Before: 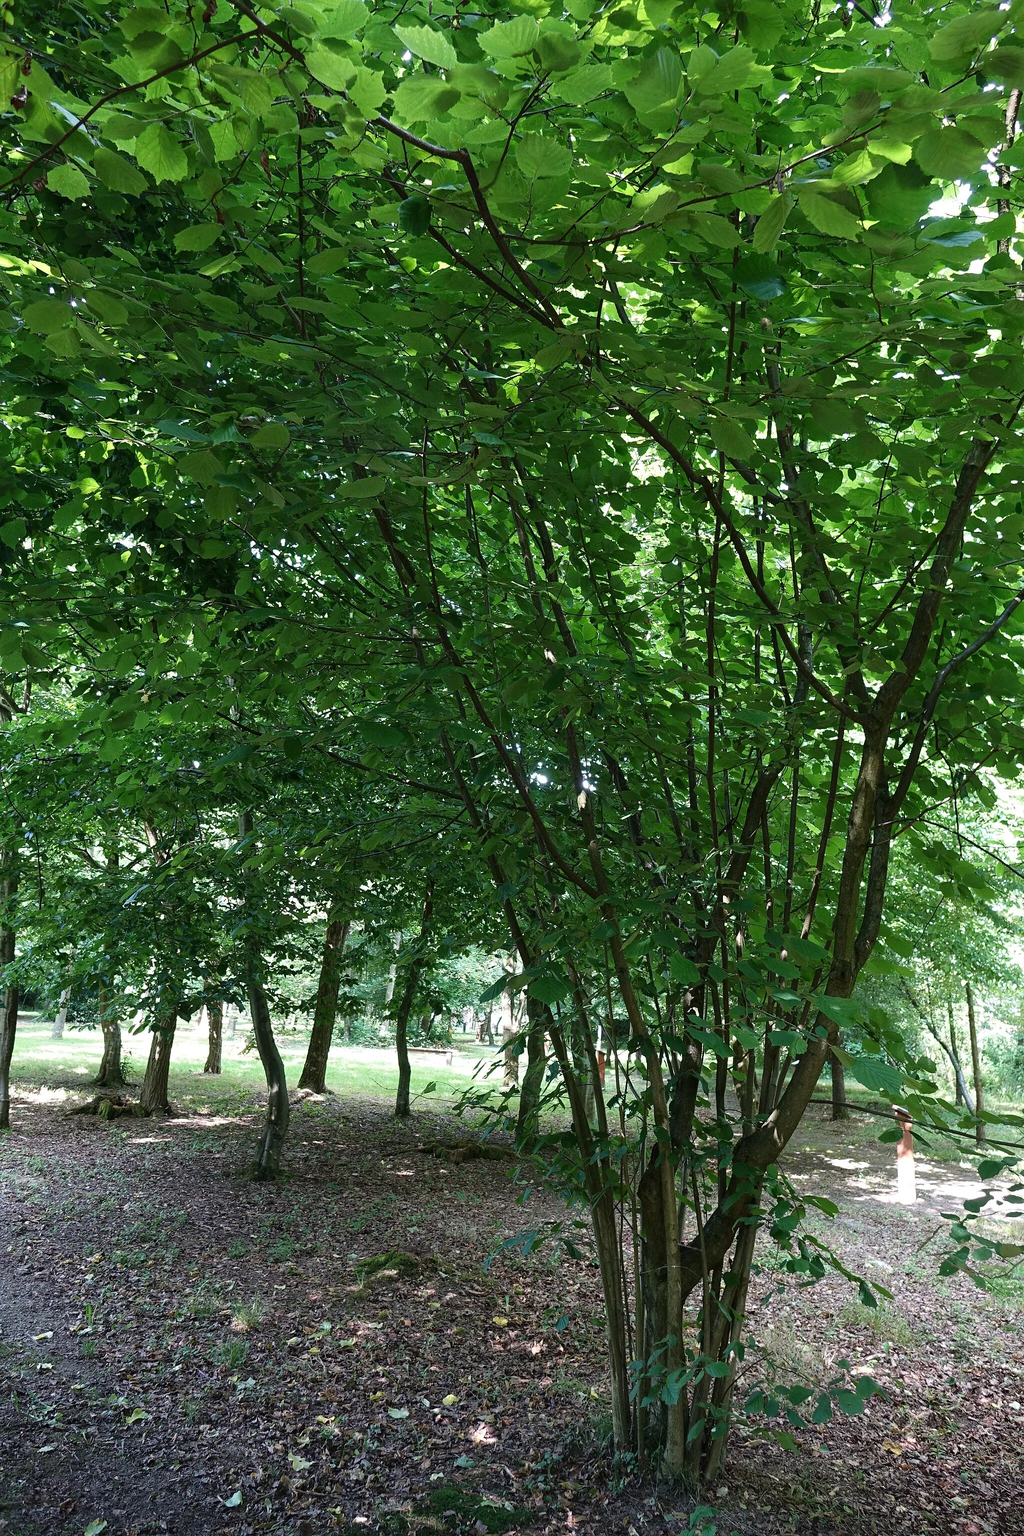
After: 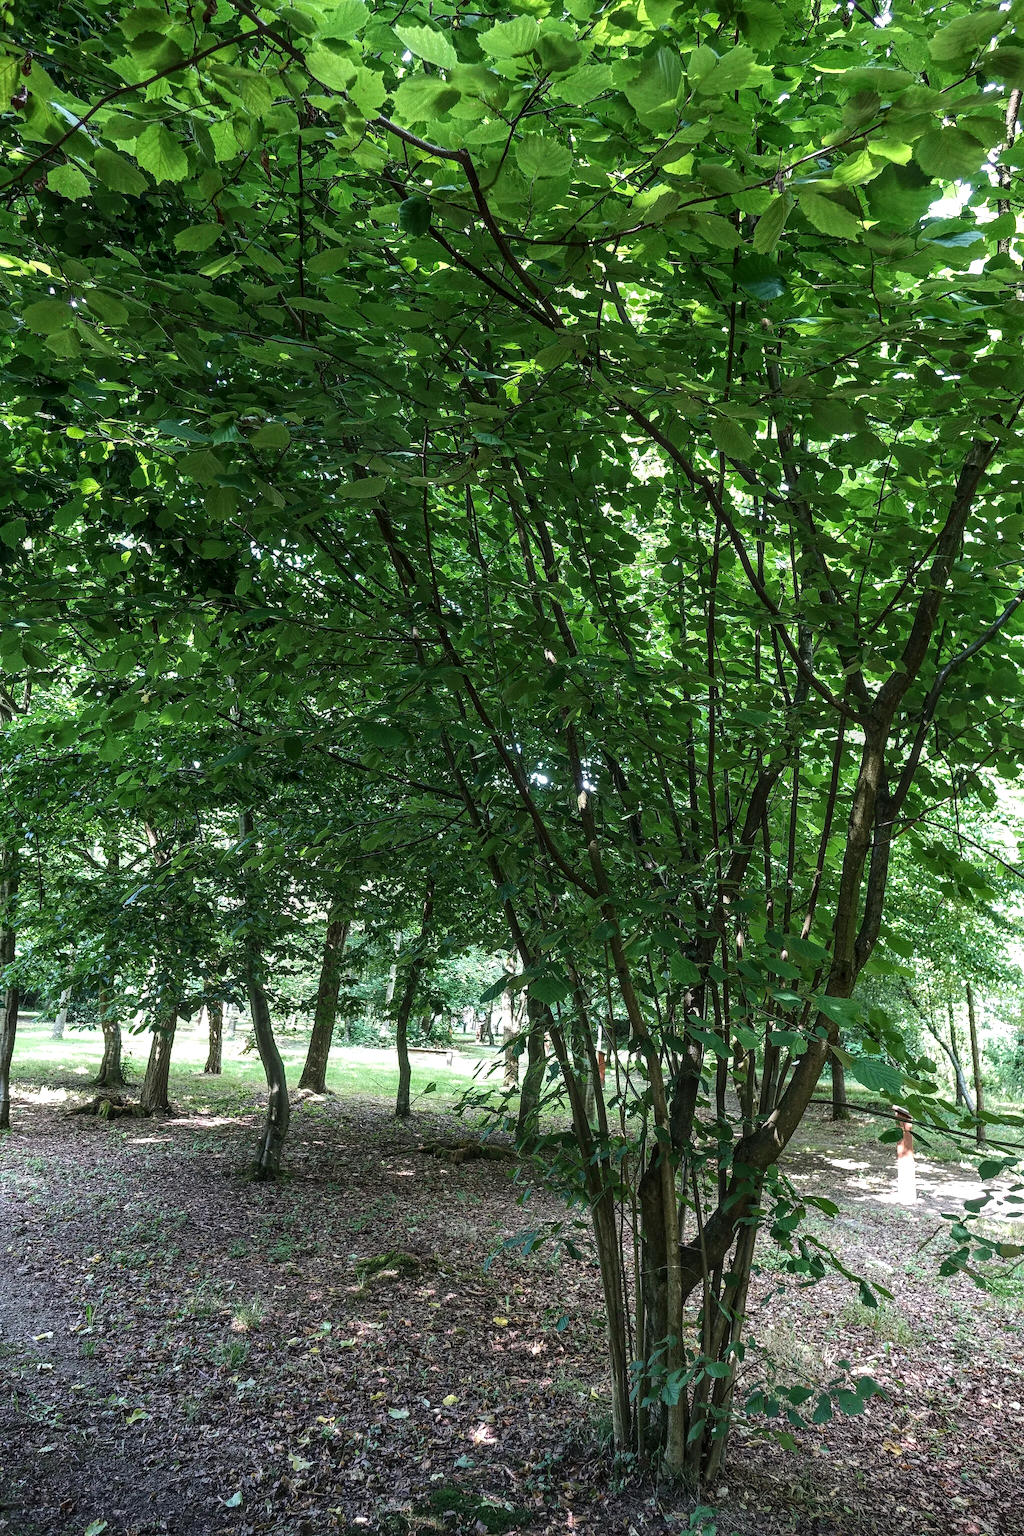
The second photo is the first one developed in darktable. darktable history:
local contrast: highlights 5%, shadows 5%, detail 133%
tone equalizer: -8 EV -0.406 EV, -7 EV -0.363 EV, -6 EV -0.341 EV, -5 EV -0.25 EV, -3 EV 0.256 EV, -2 EV 0.346 EV, -1 EV 0.388 EV, +0 EV 0.439 EV, edges refinement/feathering 500, mask exposure compensation -1.57 EV, preserve details no
